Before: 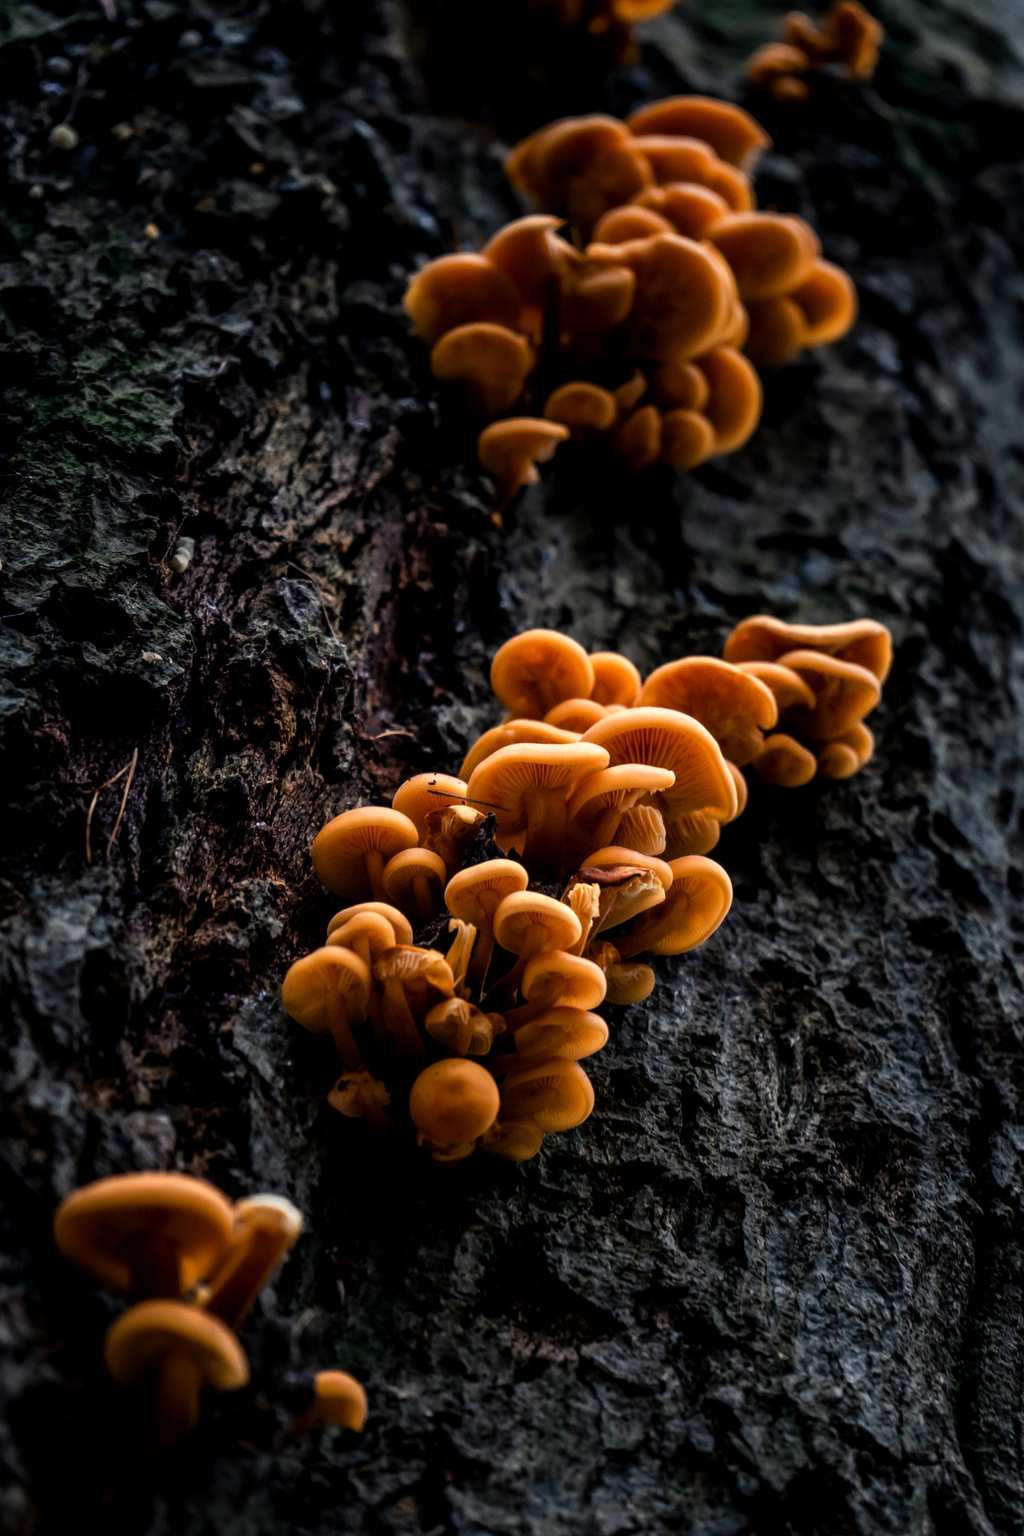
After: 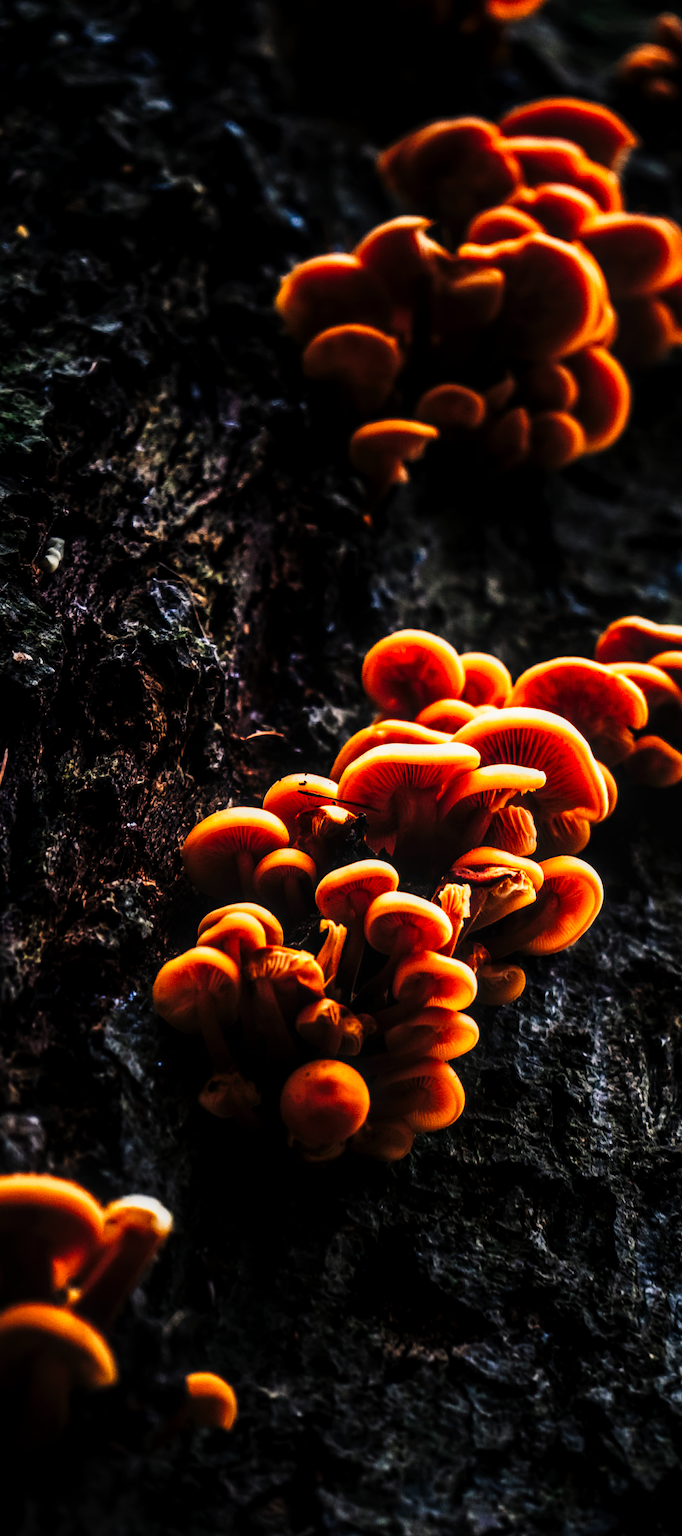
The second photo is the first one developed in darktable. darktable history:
crop and rotate: left 12.673%, right 20.66%
tone curve: curves: ch0 [(0, 0) (0.003, 0.003) (0.011, 0.006) (0.025, 0.01) (0.044, 0.016) (0.069, 0.02) (0.1, 0.025) (0.136, 0.034) (0.177, 0.051) (0.224, 0.08) (0.277, 0.131) (0.335, 0.209) (0.399, 0.328) (0.468, 0.47) (0.543, 0.629) (0.623, 0.788) (0.709, 0.903) (0.801, 0.965) (0.898, 0.989) (1, 1)], preserve colors none
local contrast: on, module defaults
exposure: compensate highlight preservation false
